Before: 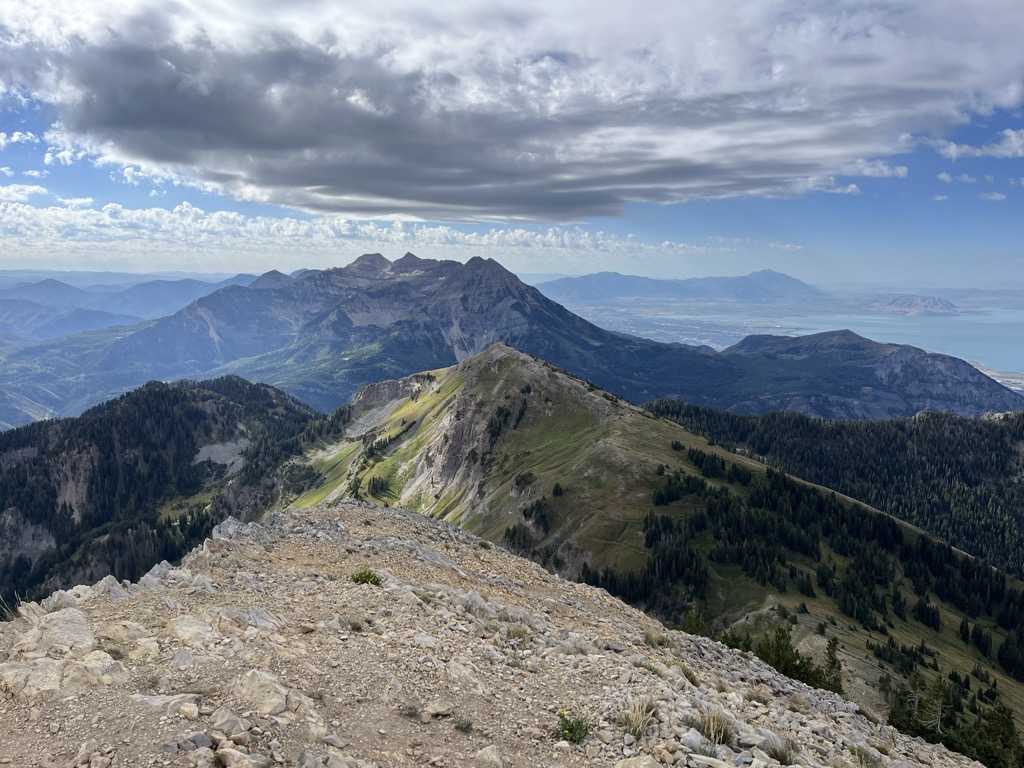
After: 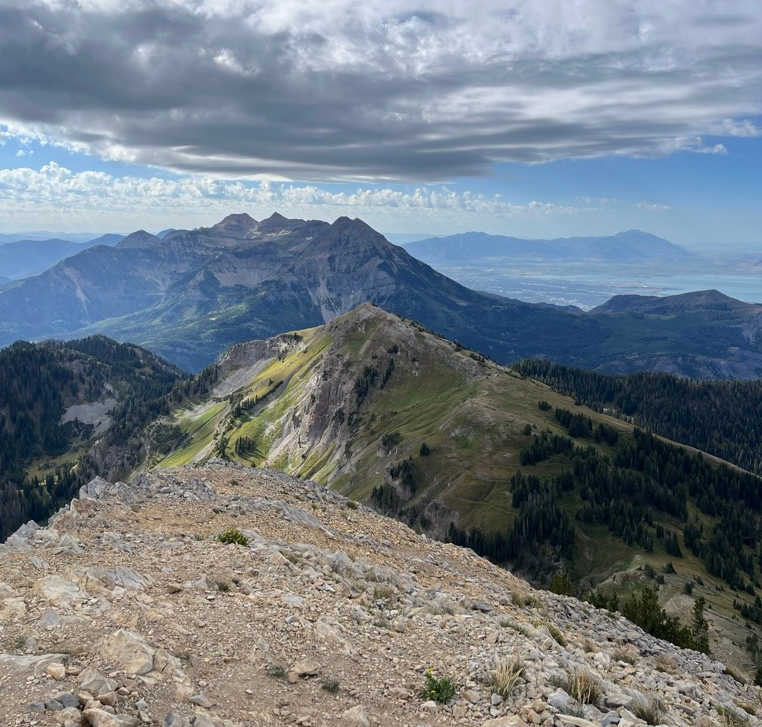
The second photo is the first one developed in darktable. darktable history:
crop and rotate: left 13%, top 5.337%, right 12.531%
